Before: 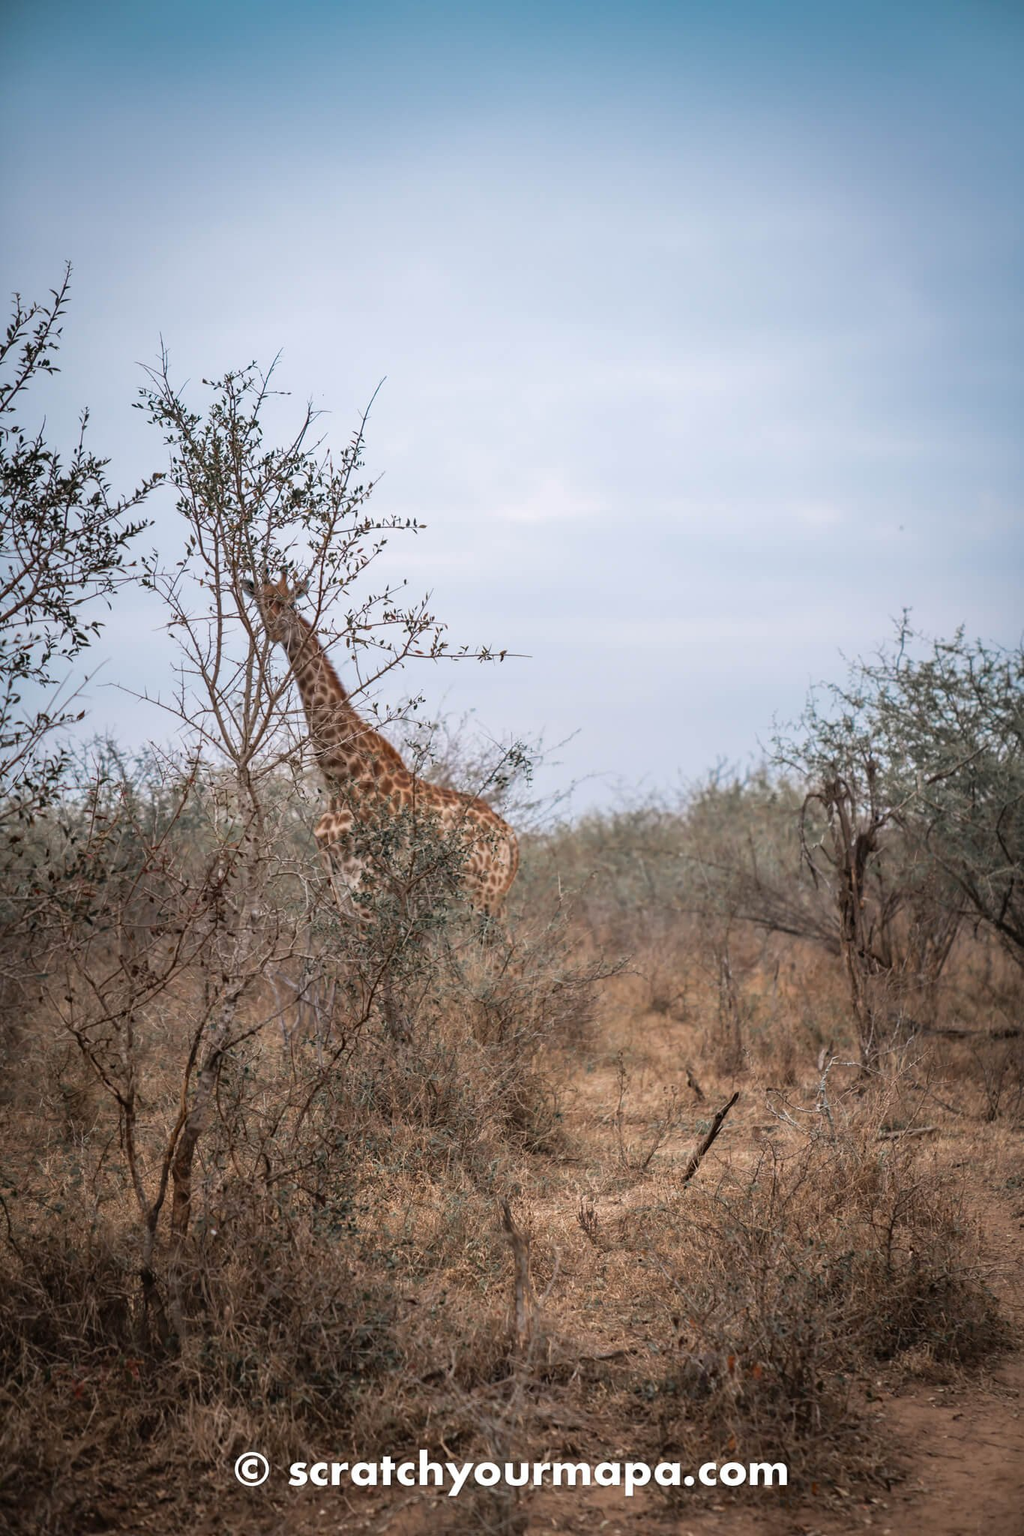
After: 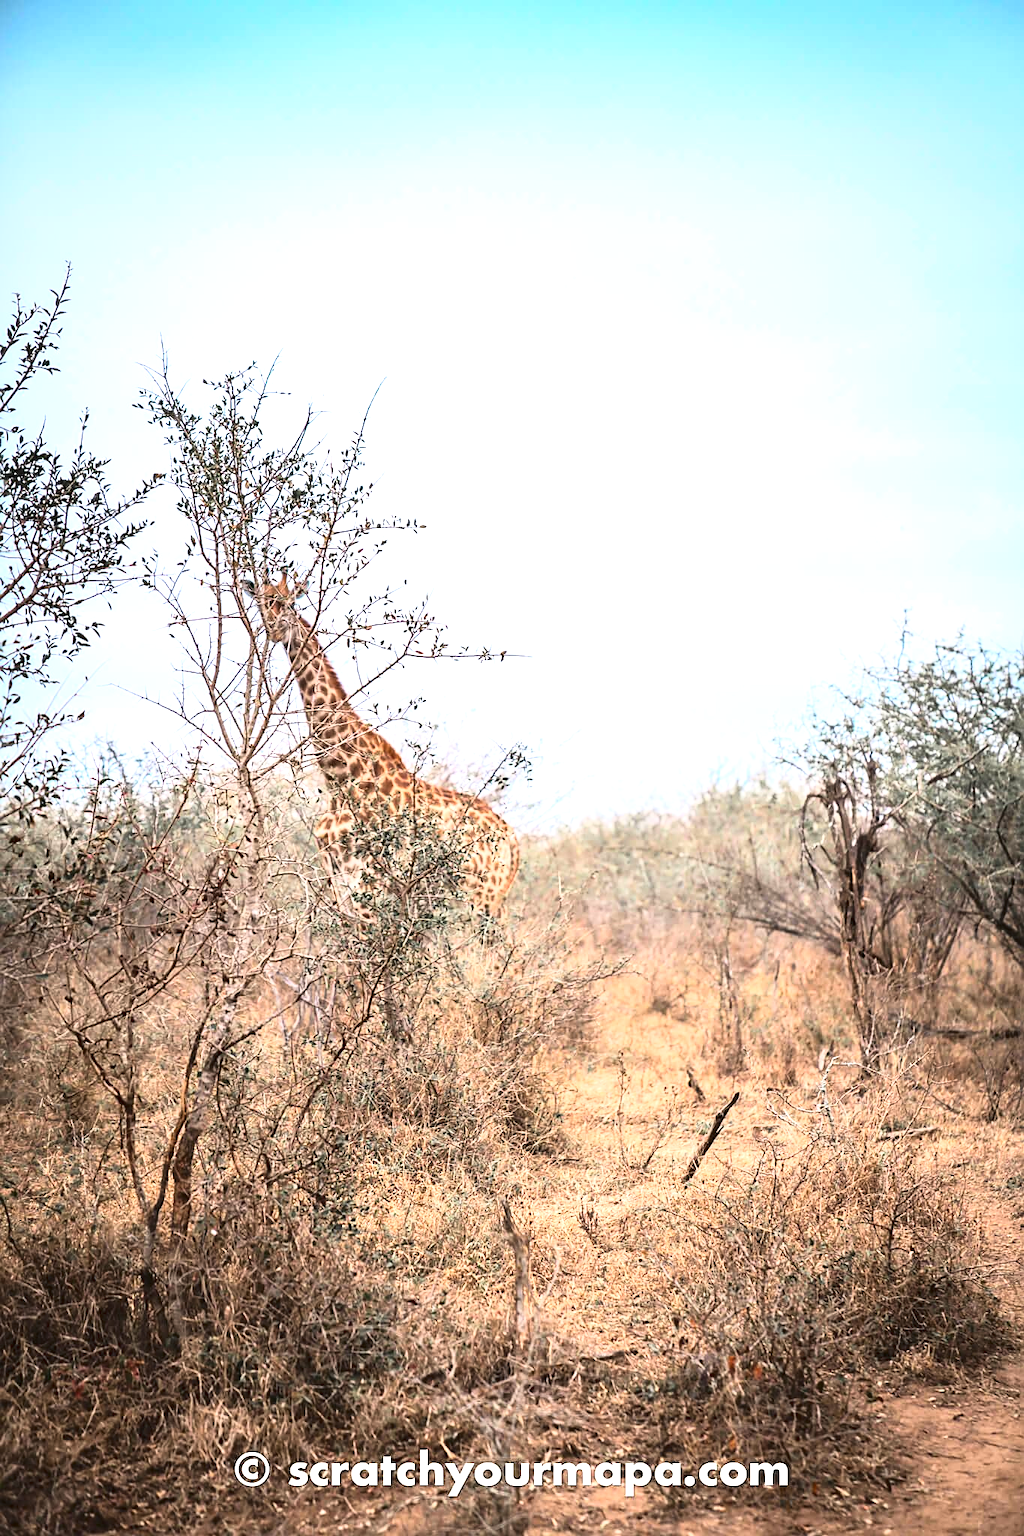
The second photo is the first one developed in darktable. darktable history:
tone curve: curves: ch0 [(0, 0.013) (0.198, 0.175) (0.512, 0.582) (0.625, 0.754) (0.81, 0.934) (1, 1)], color space Lab, linked channels, preserve colors none
color correction: saturation 1.1
sharpen: on, module defaults
exposure: black level correction 0, exposure 1.1 EV, compensate highlight preservation false
